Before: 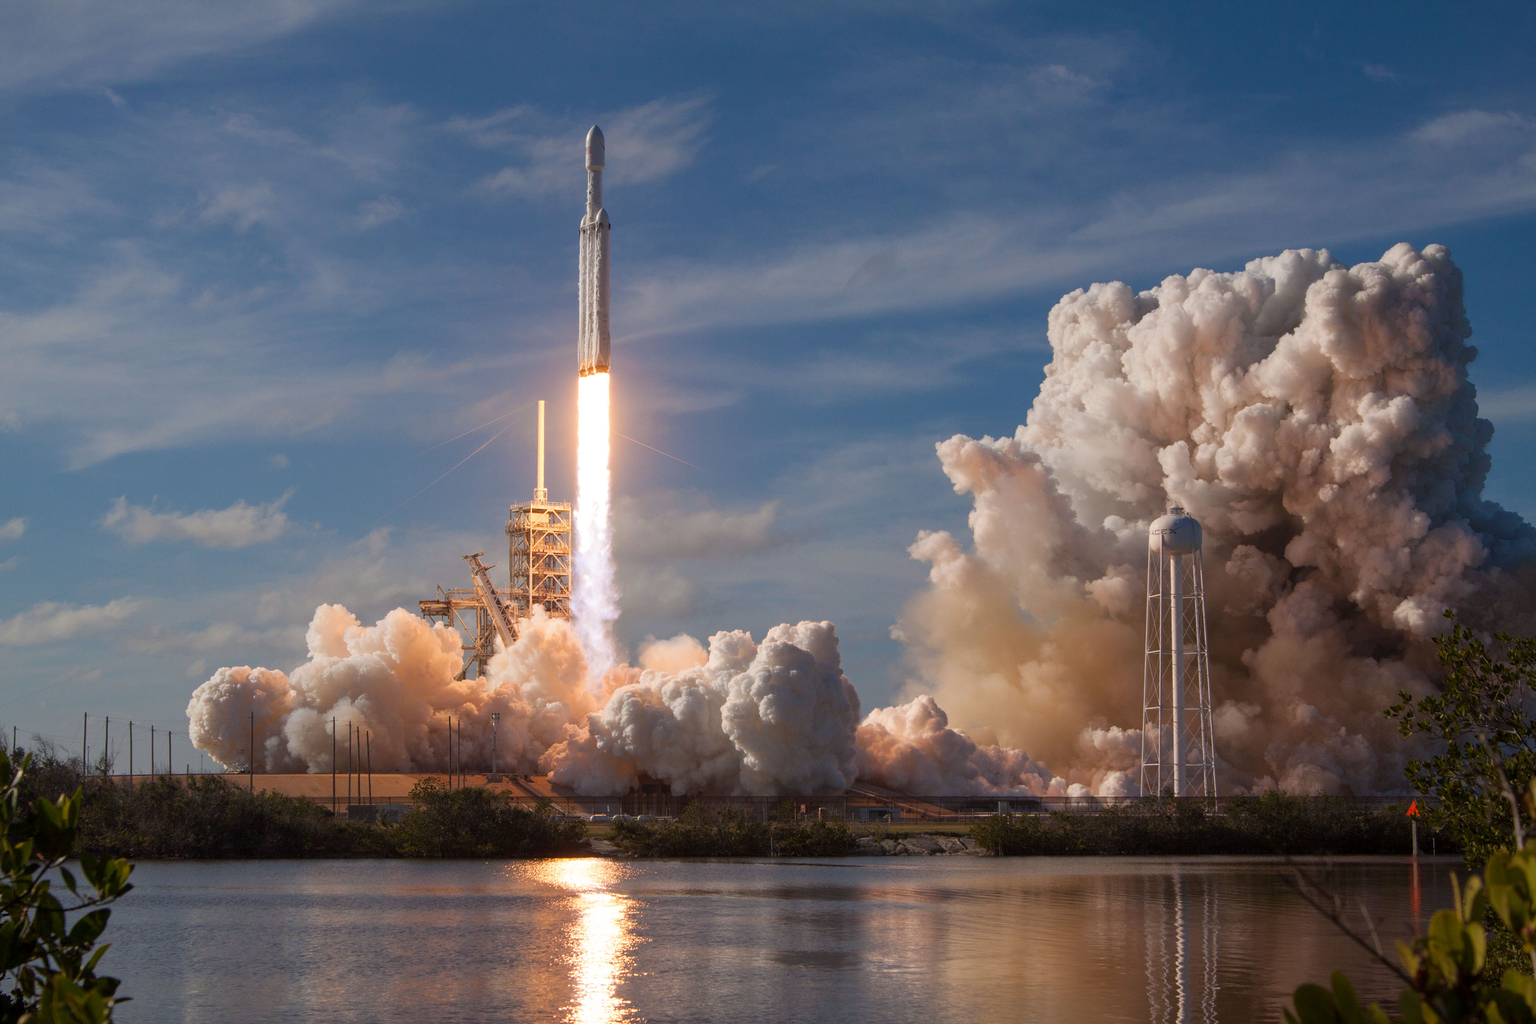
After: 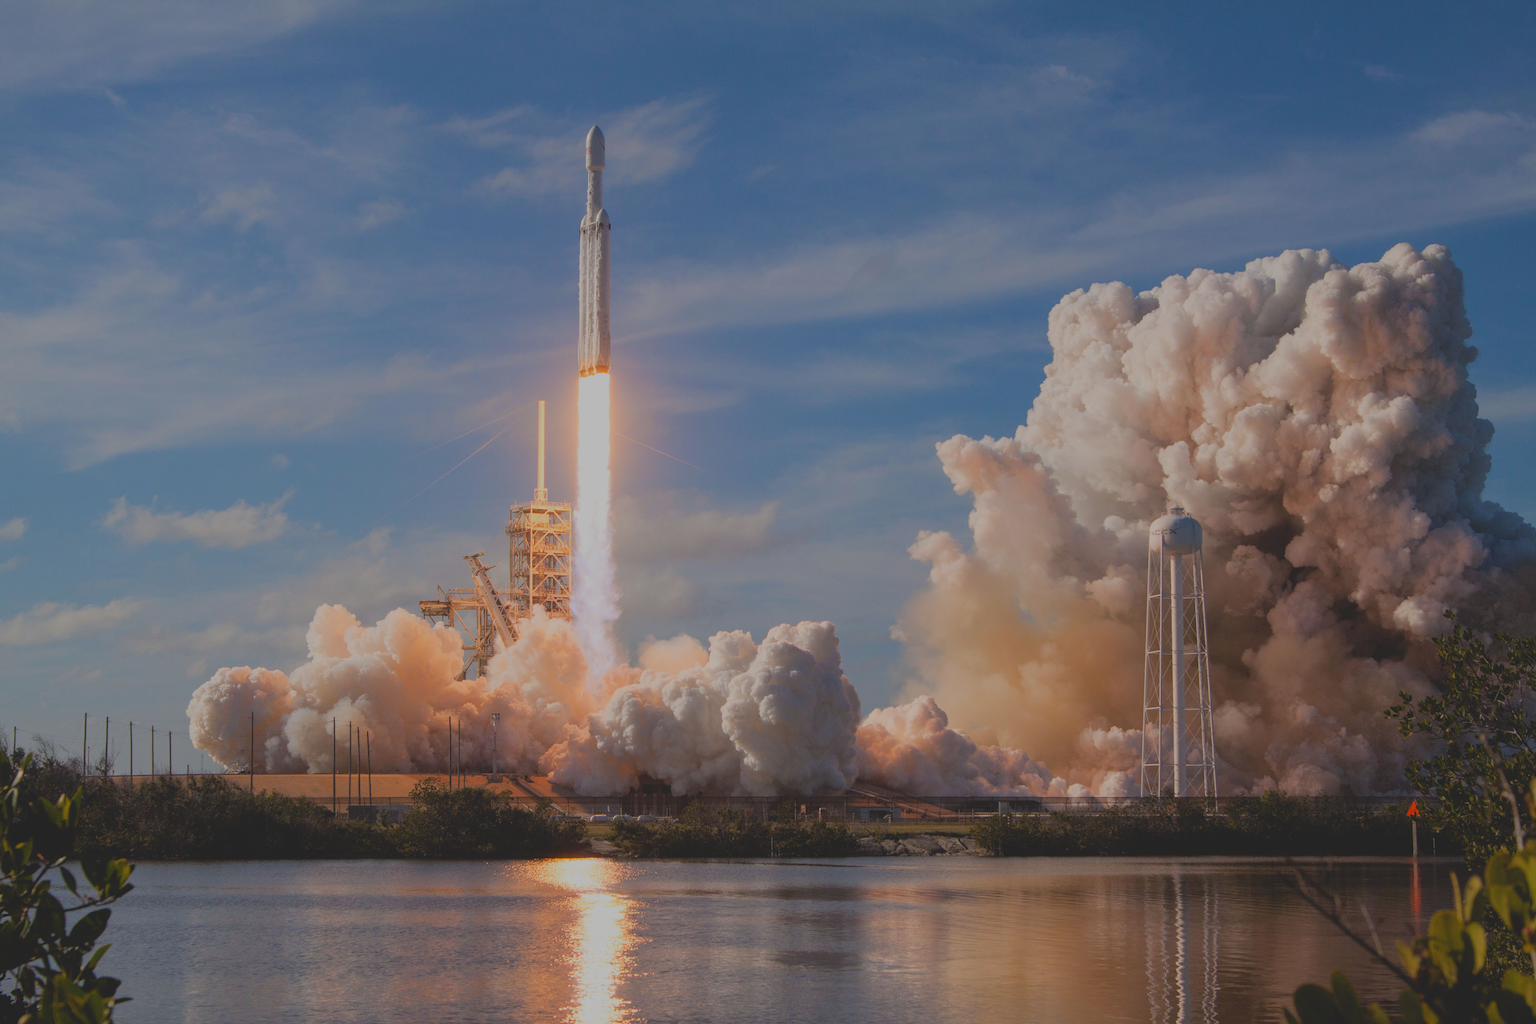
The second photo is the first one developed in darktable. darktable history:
filmic rgb: black relative exposure -7.65 EV, white relative exposure 4.56 EV, threshold 5.97 EV, hardness 3.61, enable highlight reconstruction true
contrast brightness saturation: contrast -0.28
